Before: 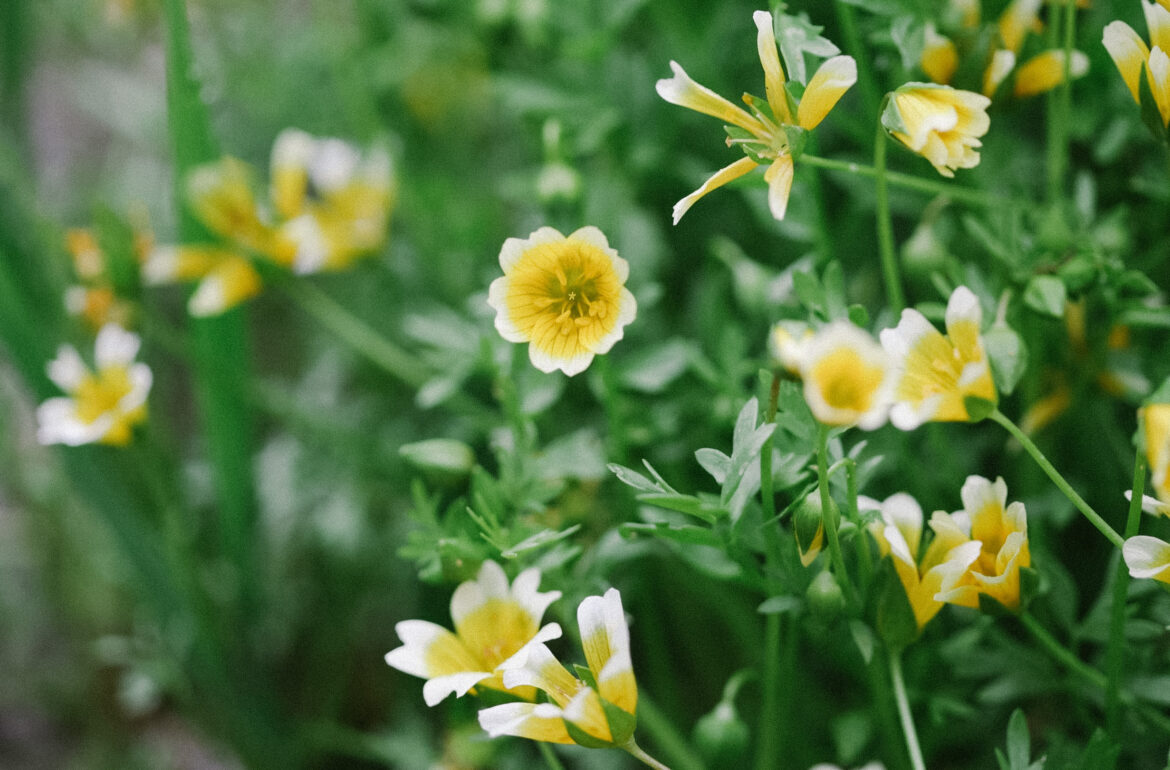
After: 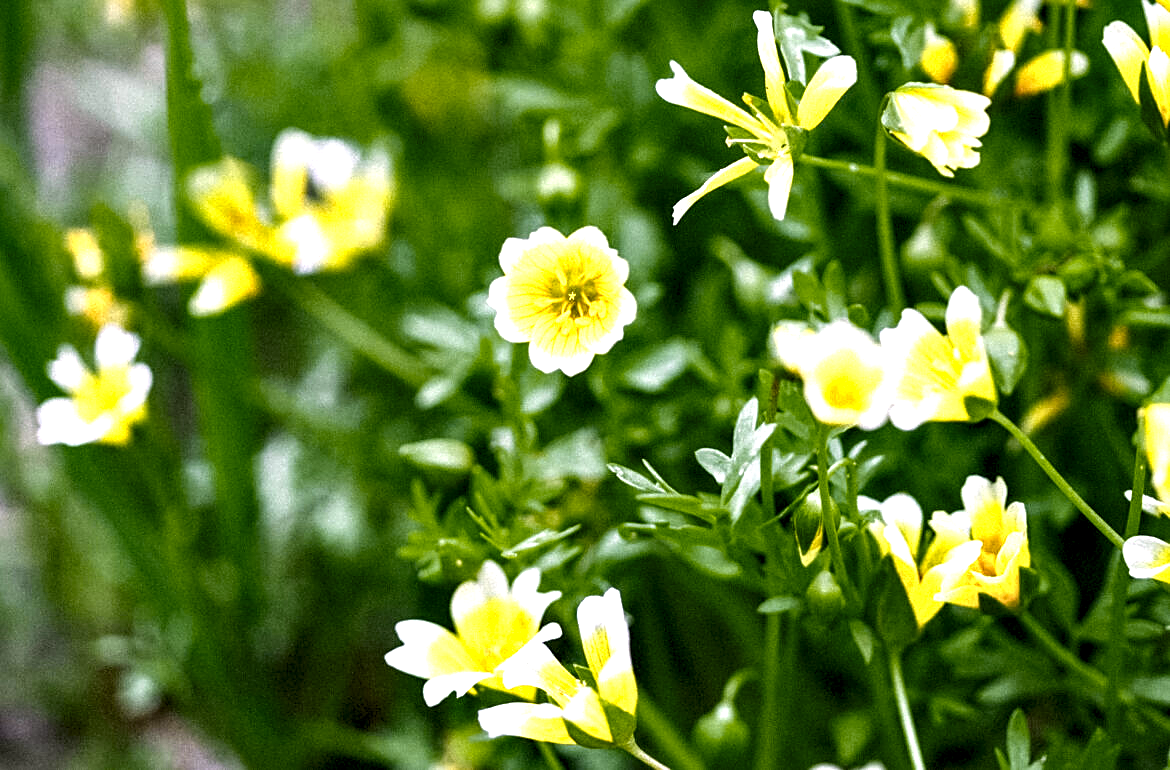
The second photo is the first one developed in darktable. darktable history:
sharpen: on, module defaults
contrast equalizer: y [[0.6 ×6], [0.55 ×6], [0 ×6], [0 ×6], [0 ×6]]
exposure: black level correction 0.001, exposure 0.5 EV, compensate highlight preservation false
color zones: curves: ch0 [(0.099, 0.624) (0.257, 0.596) (0.384, 0.376) (0.529, 0.492) (0.697, 0.564) (0.768, 0.532) (0.908, 0.644)]; ch1 [(0.112, 0.564) (0.254, 0.612) (0.432, 0.676) (0.592, 0.456) (0.743, 0.684) (0.888, 0.536)]; ch2 [(0.25, 0.5) (0.469, 0.36) (0.75, 0.5)]
local contrast: on, module defaults
